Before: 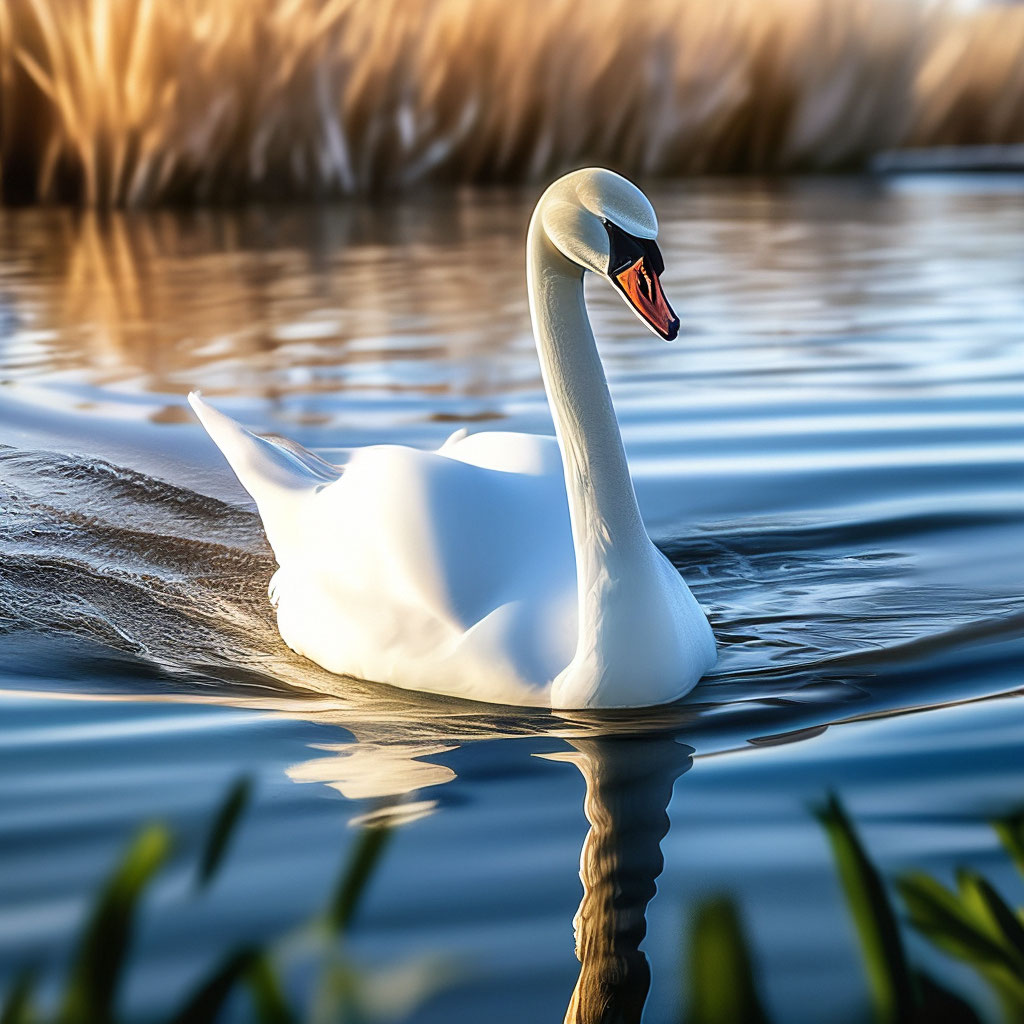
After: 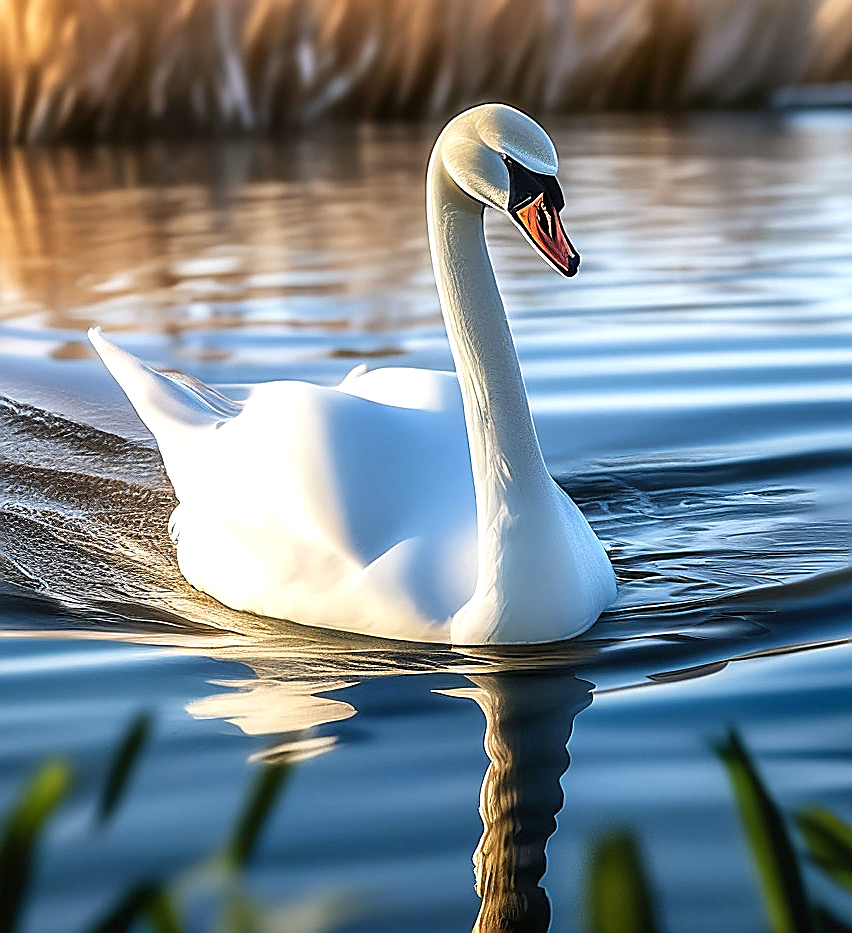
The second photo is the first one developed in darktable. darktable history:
crop: left 9.788%, top 6.313%, right 6.967%, bottom 2.484%
sharpen: radius 1.419, amount 1.233, threshold 0.675
levels: levels [0, 0.476, 0.951]
